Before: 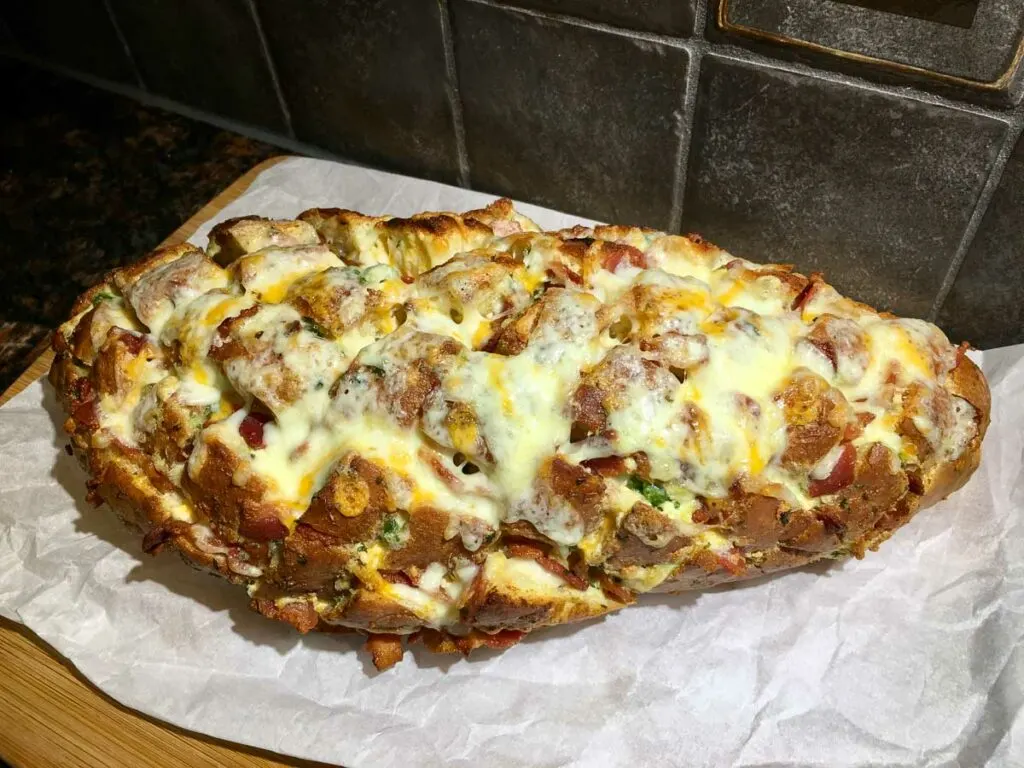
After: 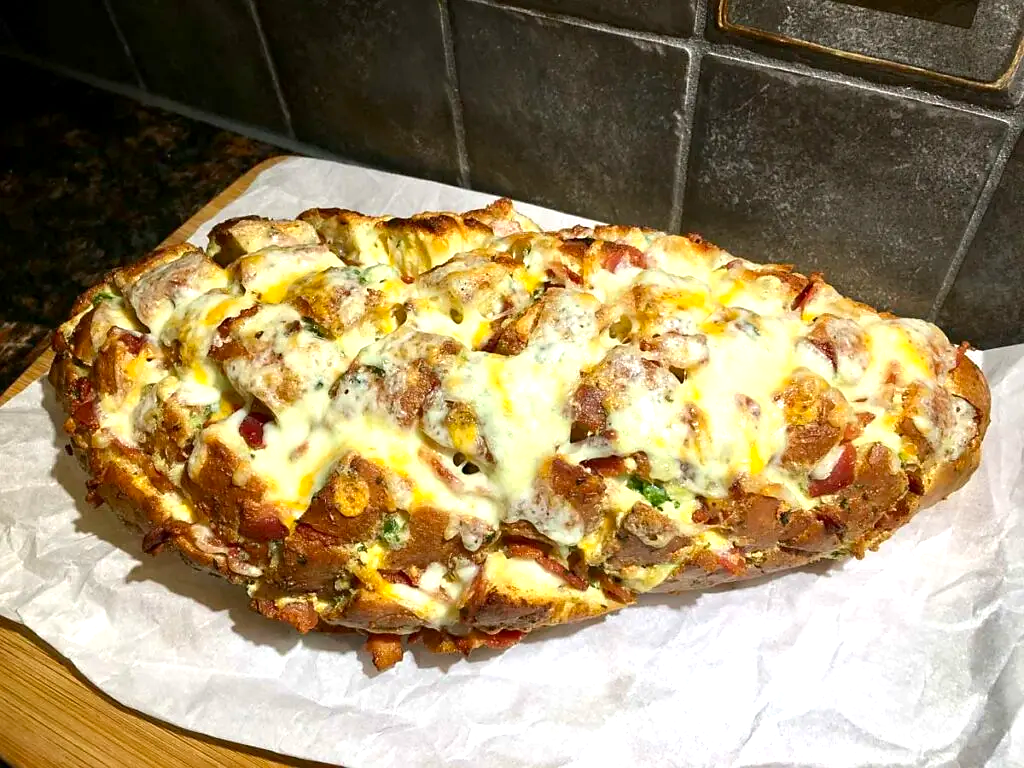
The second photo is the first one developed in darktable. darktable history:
exposure: black level correction 0.001, exposure 0.5 EV, compensate highlight preservation false
sharpen: radius 1.547, amount 0.373, threshold 1.521
contrast brightness saturation: saturation 0.104
